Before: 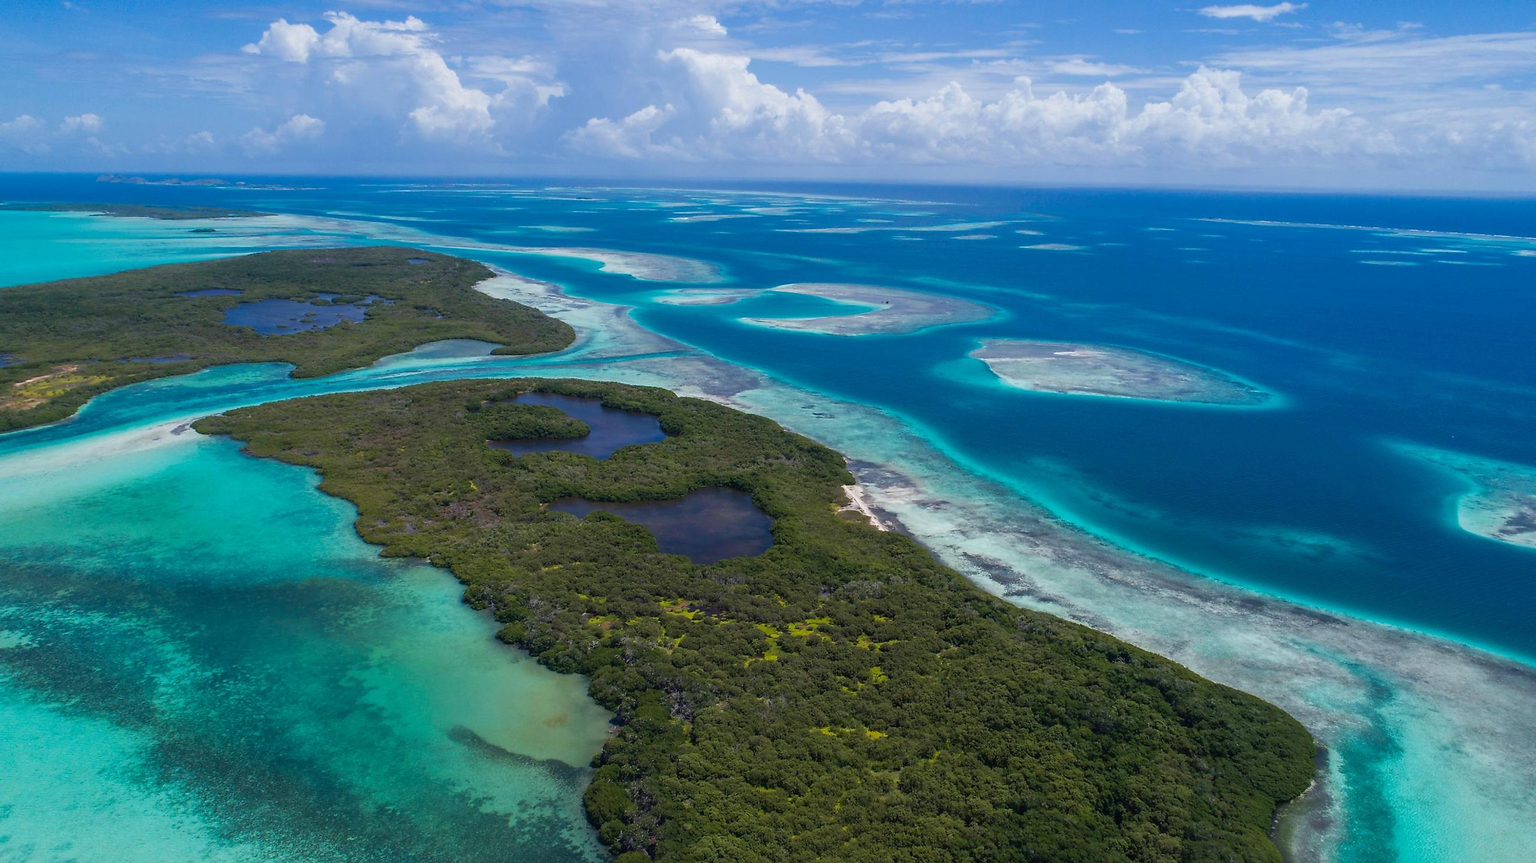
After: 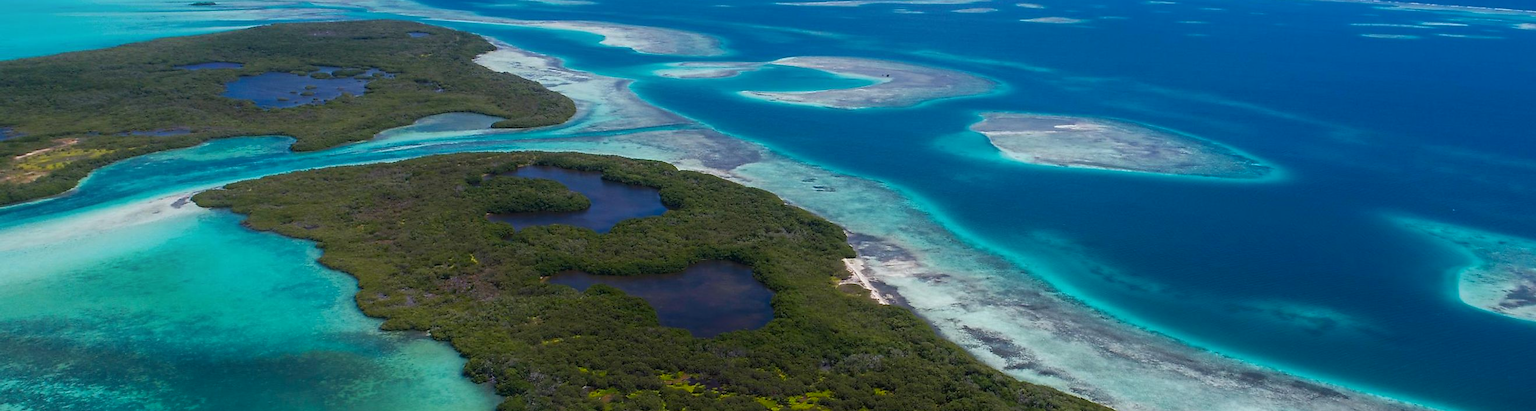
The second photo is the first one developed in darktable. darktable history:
crop and rotate: top 26.311%, bottom 25.954%
shadows and highlights: shadows -56.14, highlights 87.1, soften with gaussian
